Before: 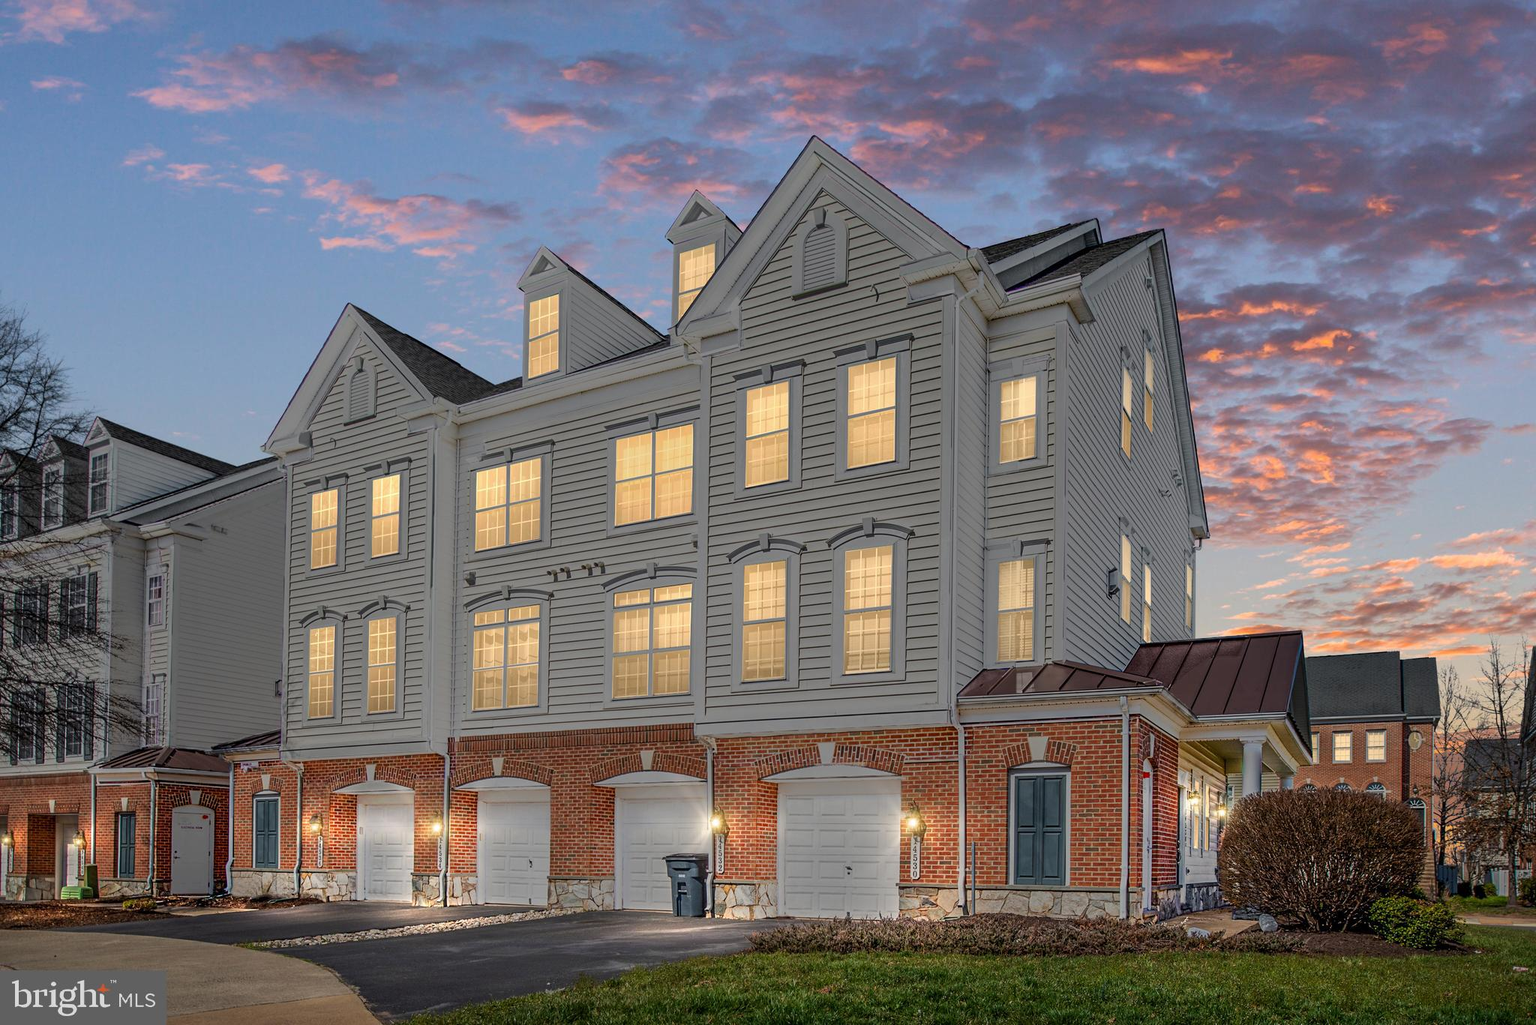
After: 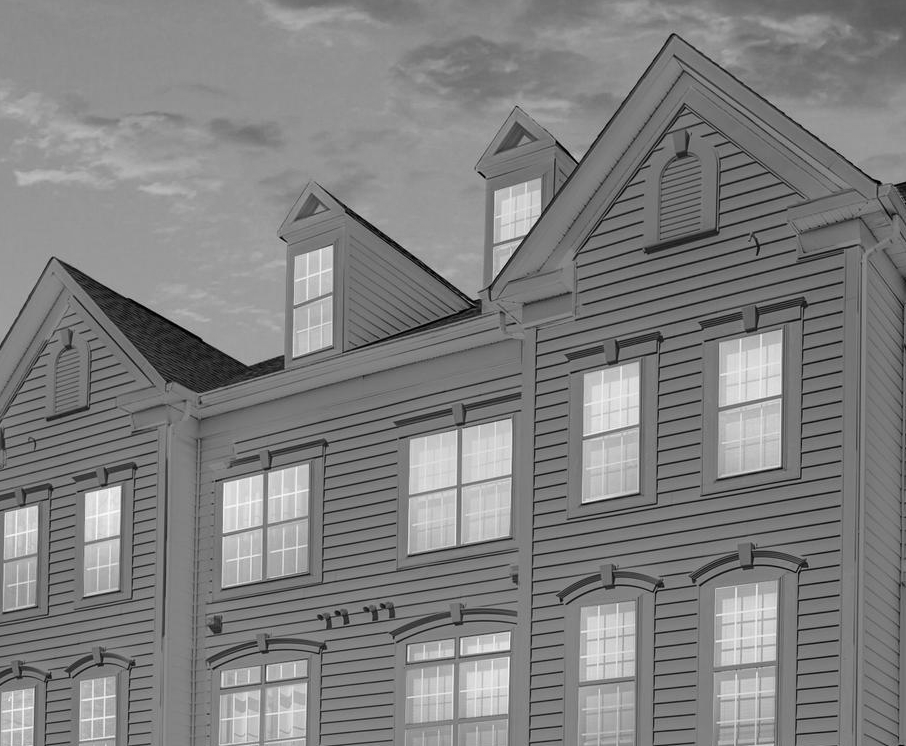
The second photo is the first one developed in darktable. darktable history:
color zones: curves: ch1 [(0, -0.394) (0.143, -0.394) (0.286, -0.394) (0.429, -0.392) (0.571, -0.391) (0.714, -0.391) (0.857, -0.391) (1, -0.394)]
crop: left 20.133%, top 10.817%, right 35.601%, bottom 34.551%
